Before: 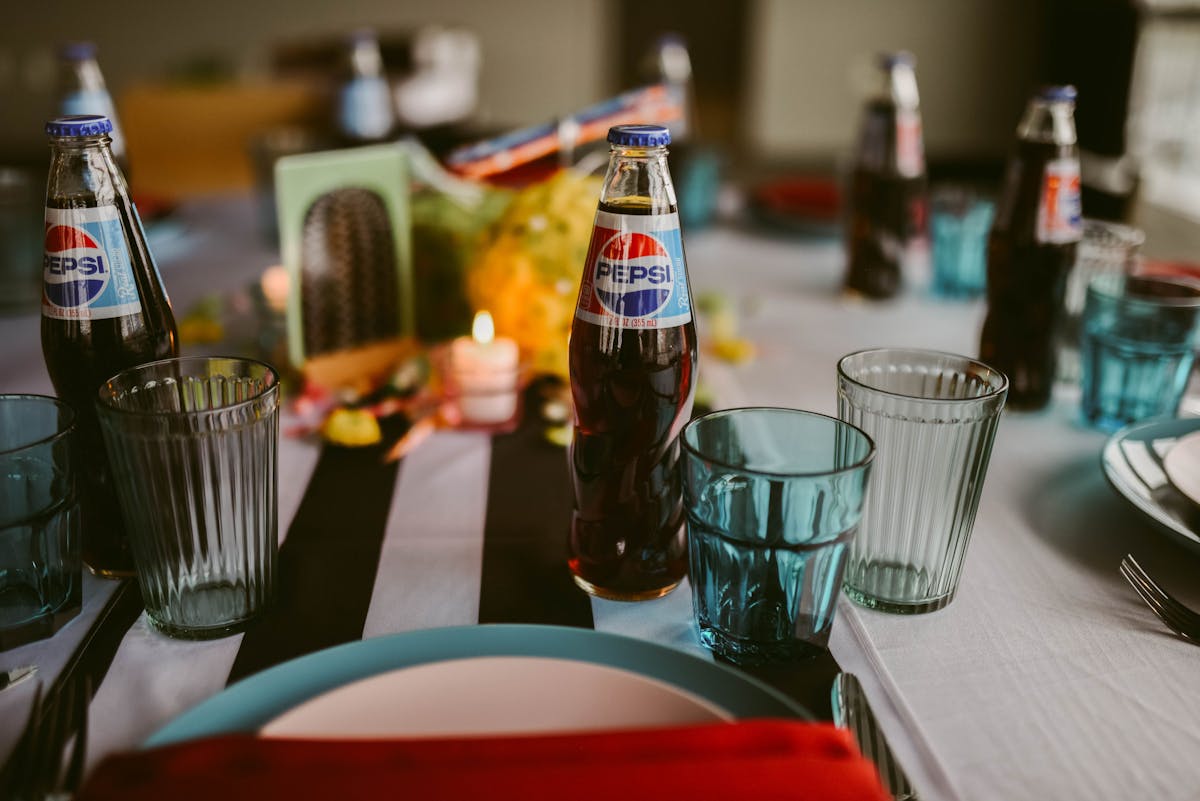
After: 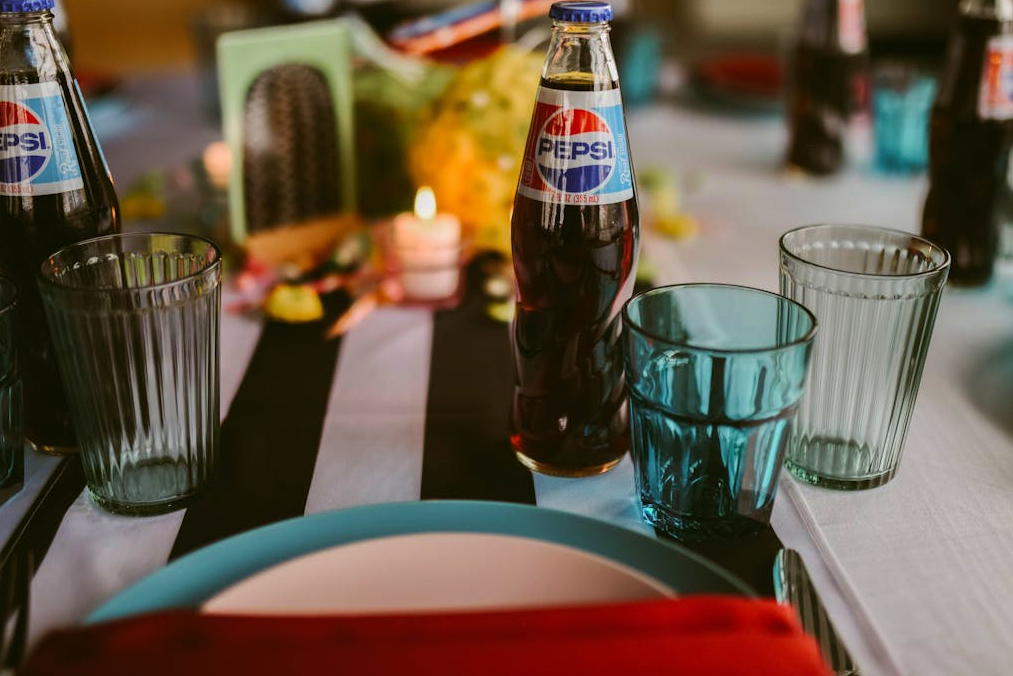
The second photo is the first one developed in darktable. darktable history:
velvia: on, module defaults
crop and rotate: left 4.842%, top 15.51%, right 10.668%
